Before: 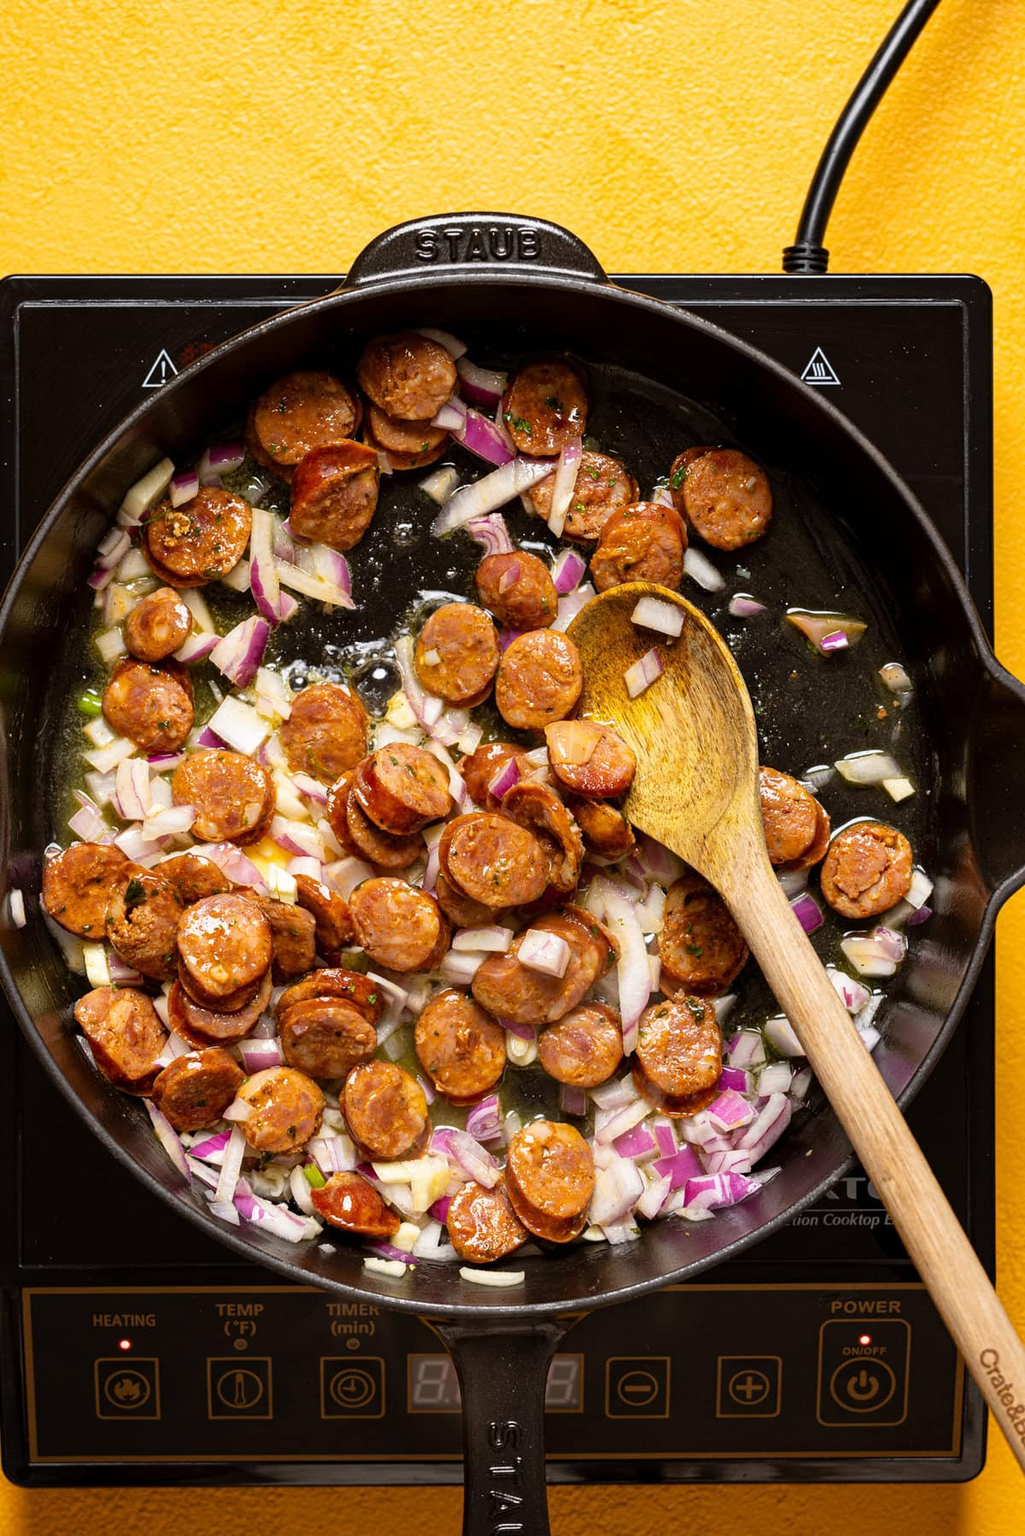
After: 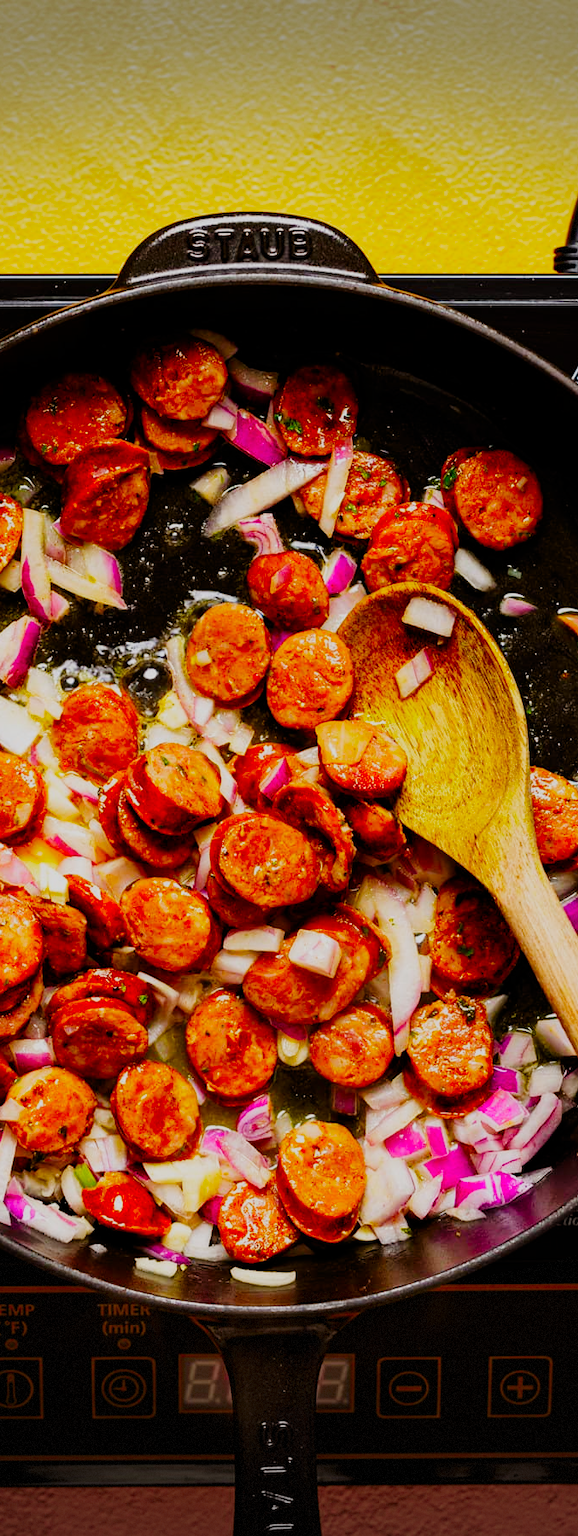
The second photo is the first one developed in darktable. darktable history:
vignetting: fall-off start 100.49%, width/height ratio 1.321, dithering 8-bit output
tone curve: curves: ch0 [(0, 0) (0.227, 0.17) (0.766, 0.774) (1, 1)]; ch1 [(0, 0) (0.114, 0.127) (0.437, 0.452) (0.498, 0.495) (0.579, 0.602) (1, 1)]; ch2 [(0, 0) (0.233, 0.259) (0.493, 0.492) (0.568, 0.596) (1, 1)], preserve colors none
filmic rgb: black relative exposure -8.41 EV, white relative exposure 4.68 EV, hardness 3.79, add noise in highlights 0.001, preserve chrominance no, color science v3 (2019), use custom middle-gray values true, iterations of high-quality reconstruction 0, contrast in highlights soft
color correction: highlights b* -0.041, saturation 1.81
crop and rotate: left 22.334%, right 21.091%
